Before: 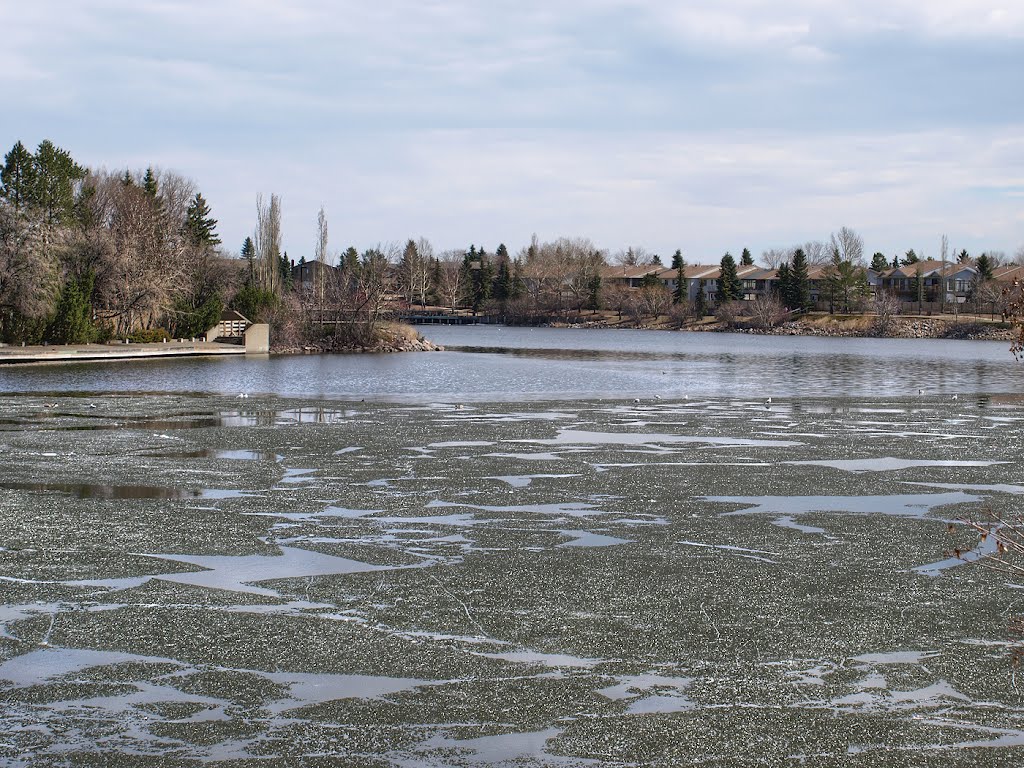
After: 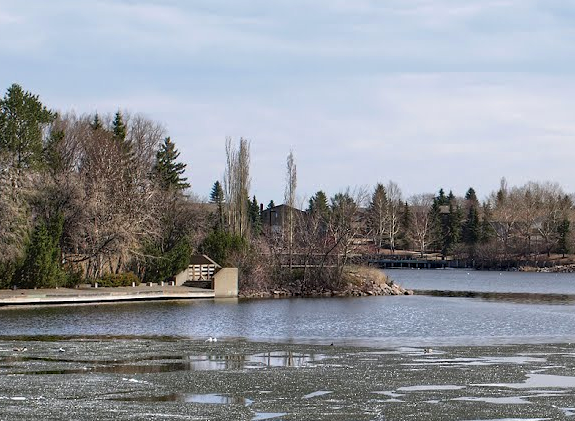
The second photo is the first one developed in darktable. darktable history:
crop and rotate: left 3.04%, top 7.393%, right 40.715%, bottom 37.778%
haze removal: compatibility mode true, adaptive false
